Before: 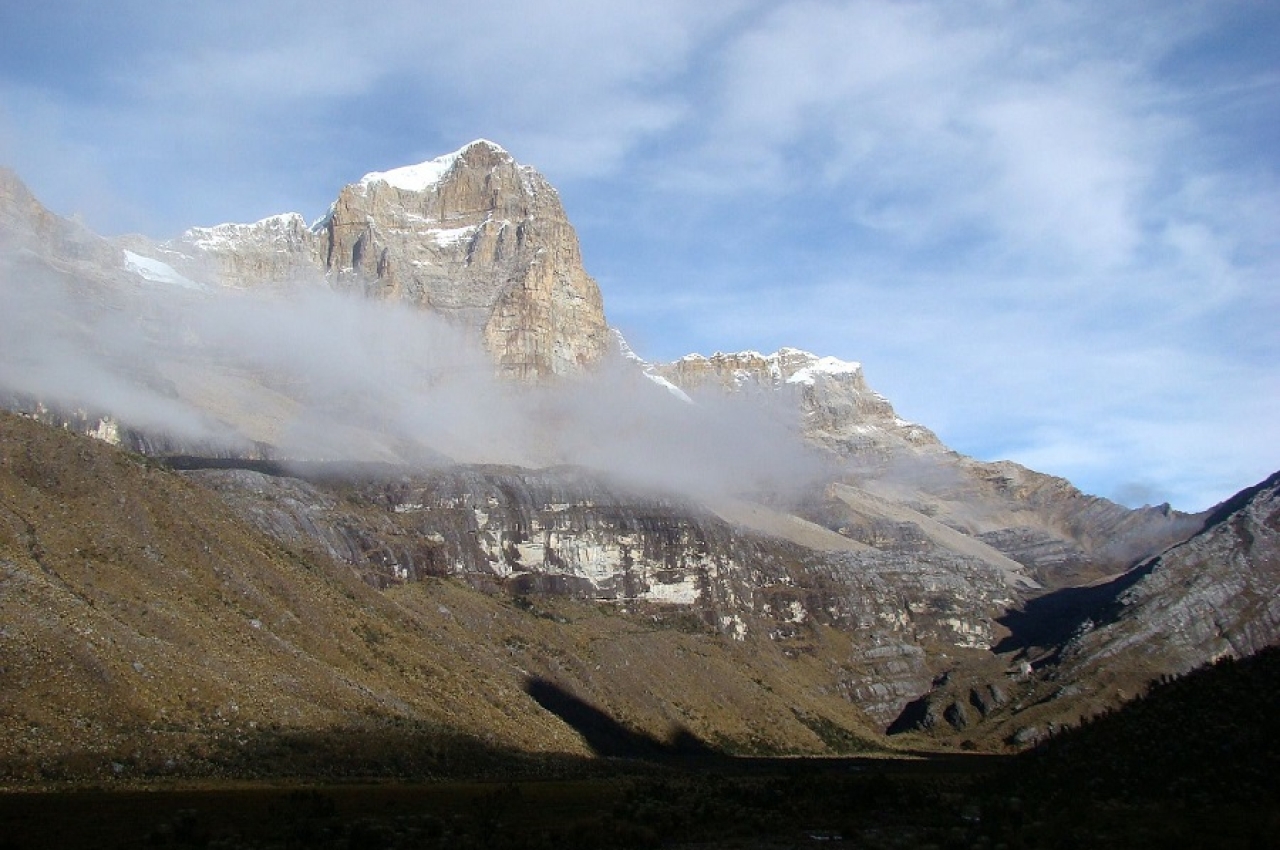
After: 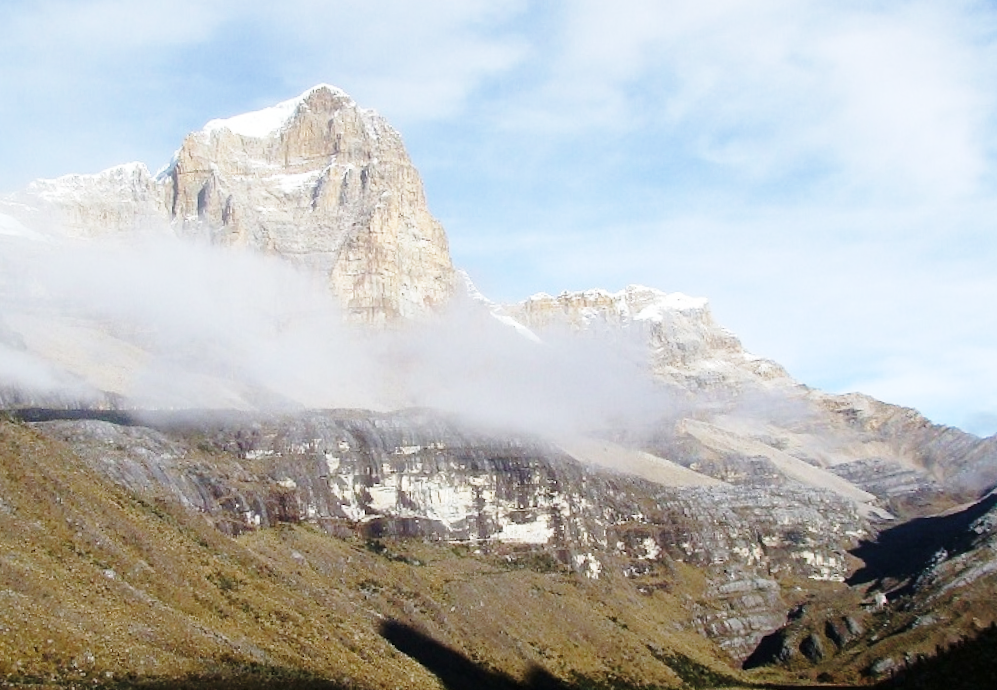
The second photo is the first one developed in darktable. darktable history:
crop: left 11.225%, top 5.381%, right 9.565%, bottom 10.314%
rotate and perspective: rotation -1.42°, crop left 0.016, crop right 0.984, crop top 0.035, crop bottom 0.965
white balance: emerald 1
base curve: curves: ch0 [(0, 0) (0.028, 0.03) (0.121, 0.232) (0.46, 0.748) (0.859, 0.968) (1, 1)], preserve colors none
